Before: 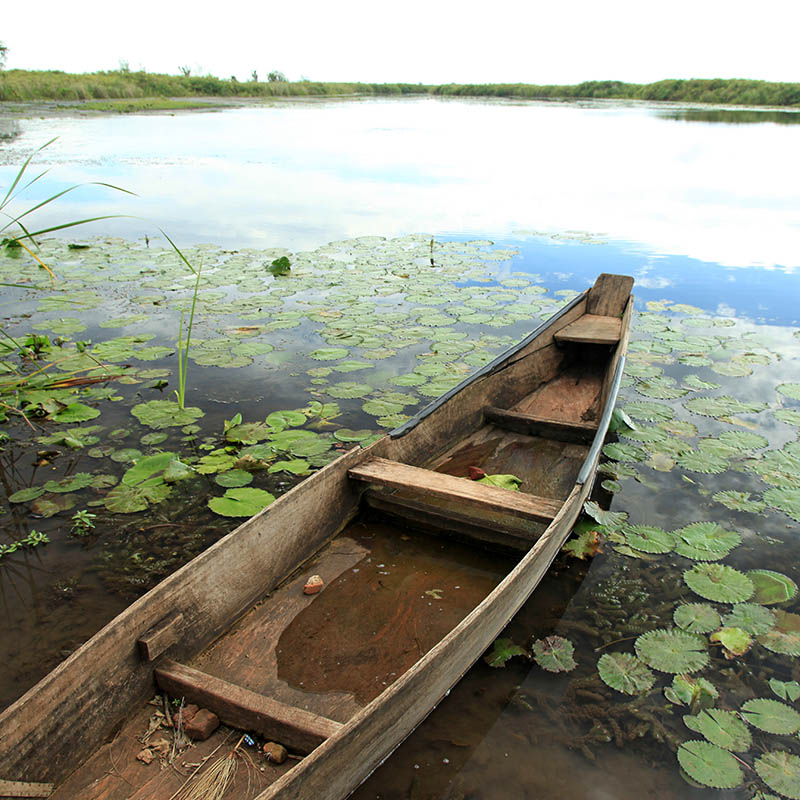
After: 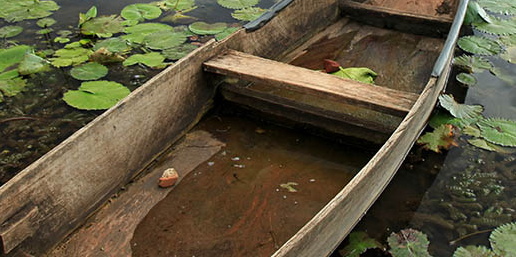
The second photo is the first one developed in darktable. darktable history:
crop: left 18.16%, top 50.992%, right 17.315%, bottom 16.822%
